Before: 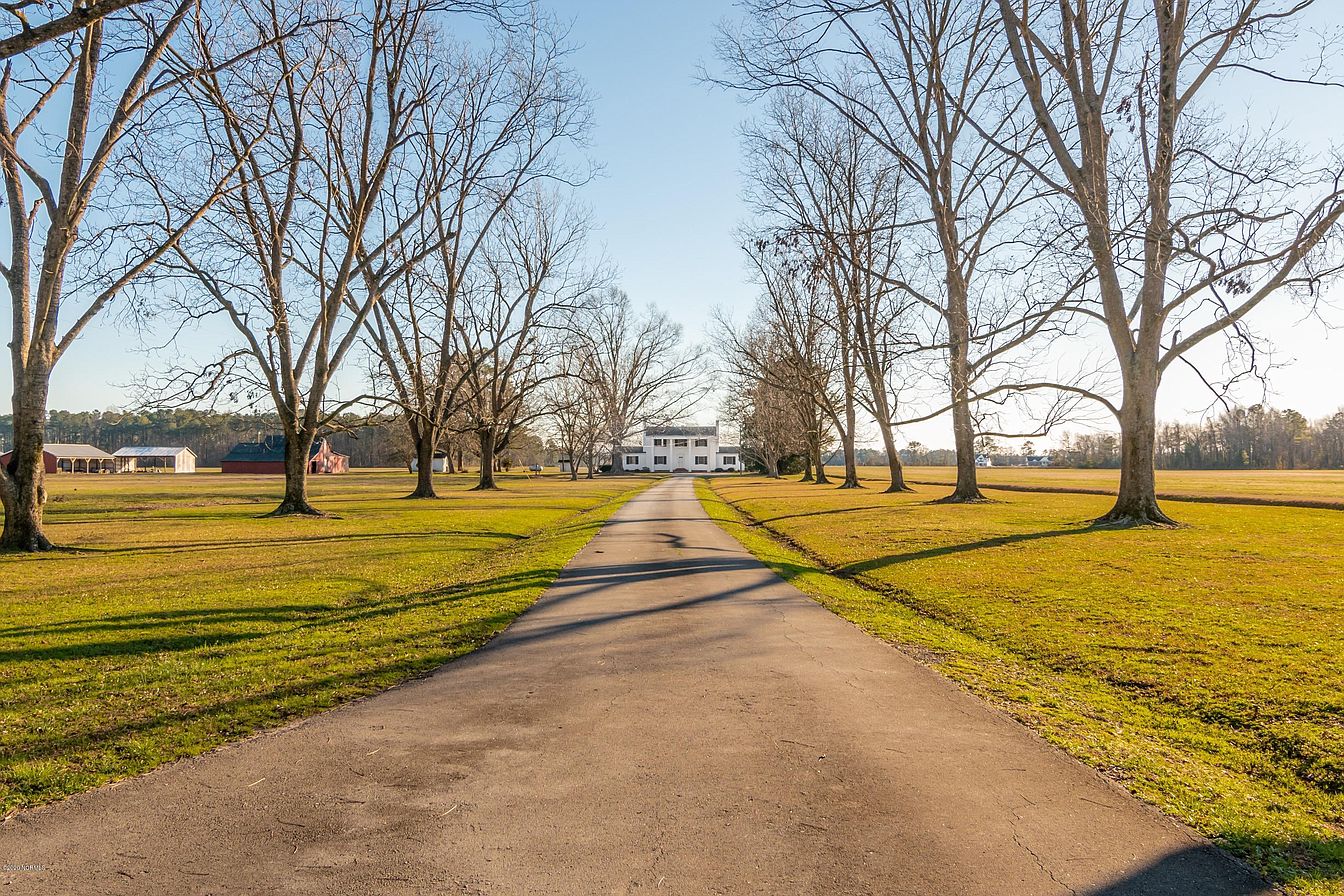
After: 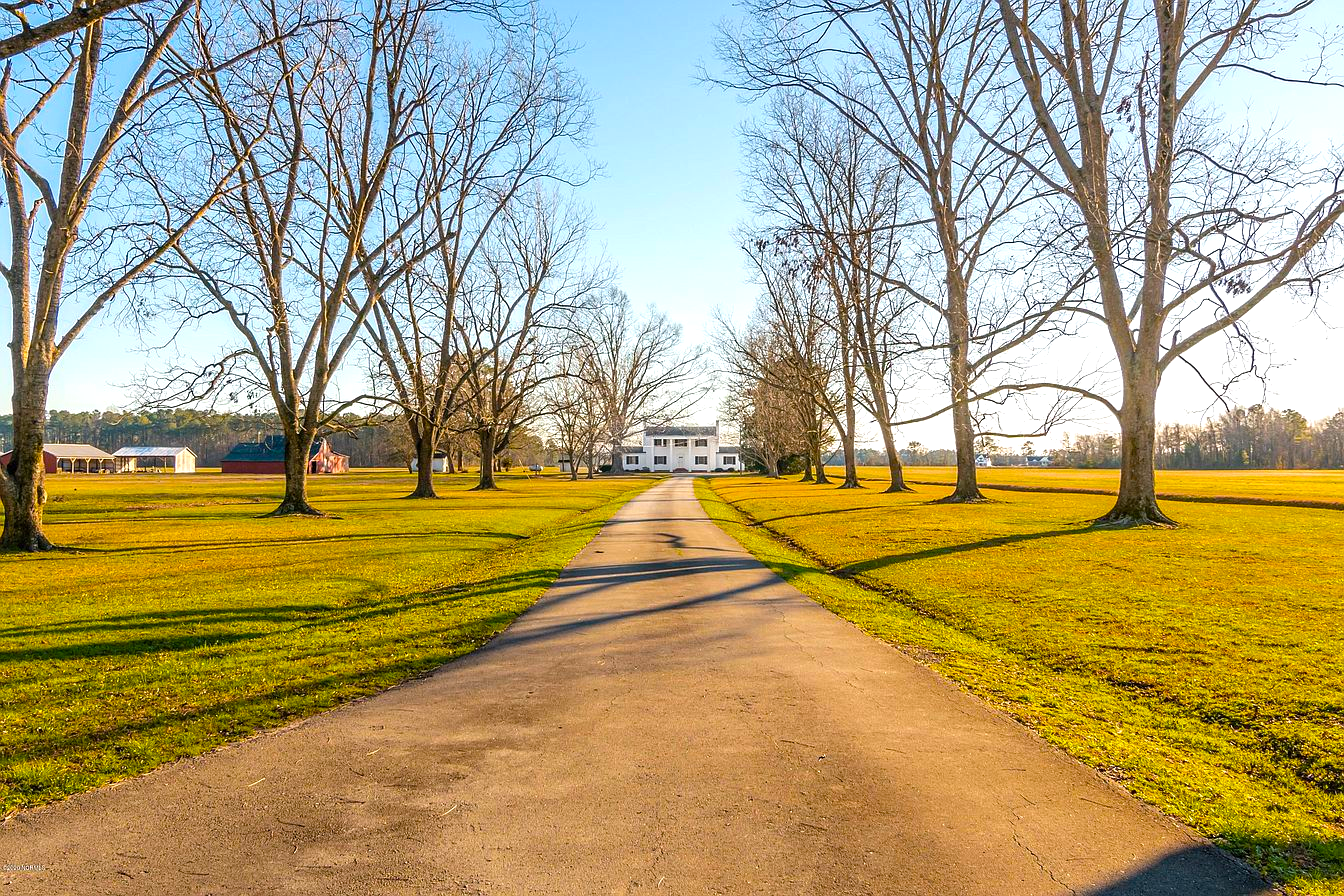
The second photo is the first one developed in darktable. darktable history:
color balance rgb: perceptual saturation grading › global saturation 36%, perceptual brilliance grading › global brilliance 10%, global vibrance 20%
